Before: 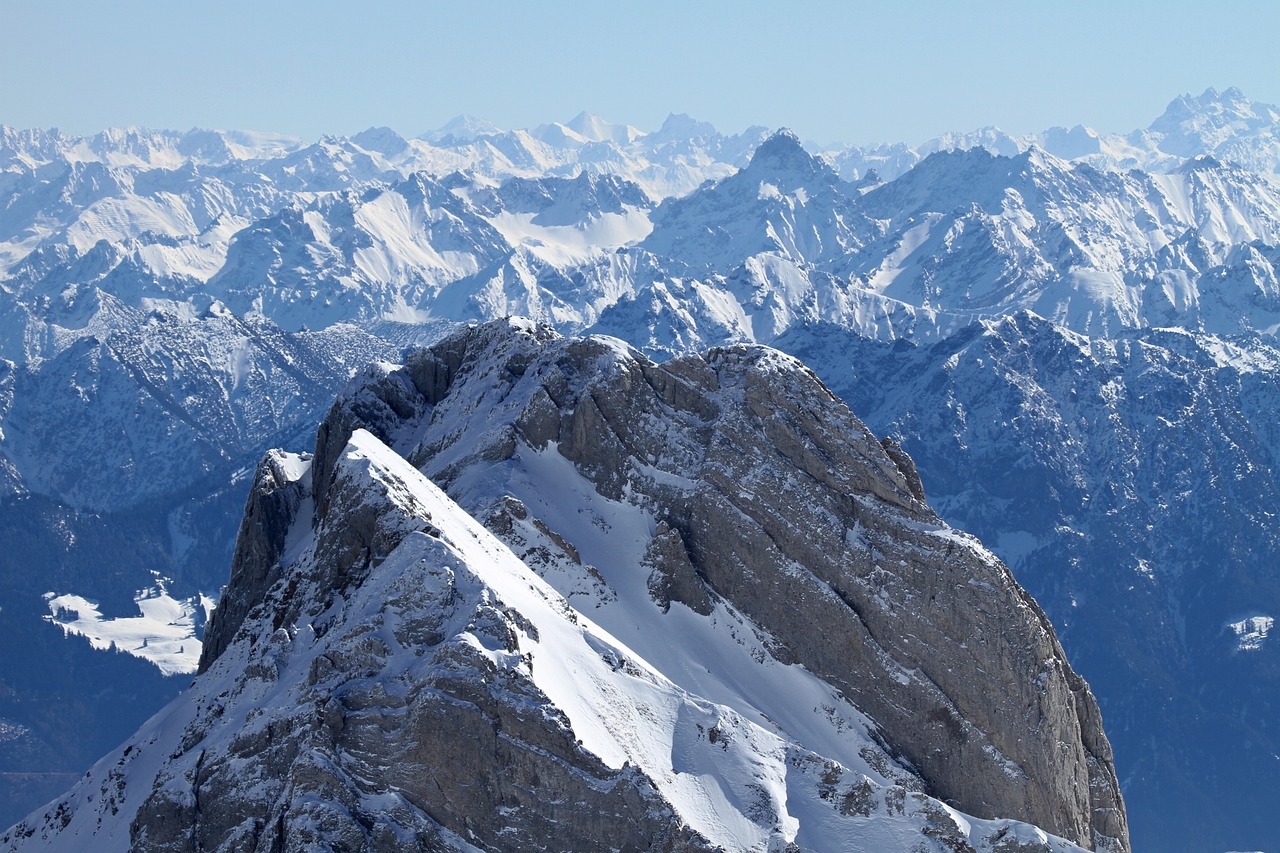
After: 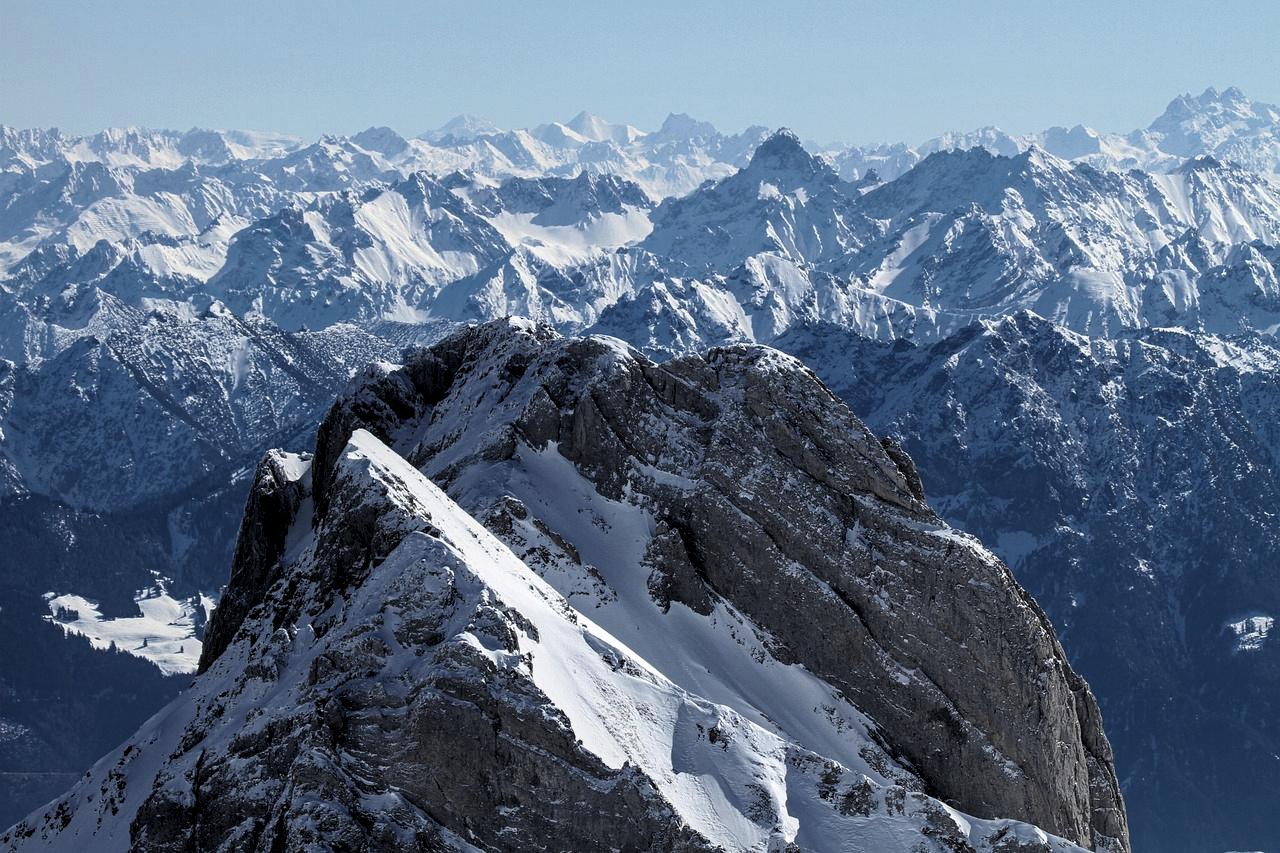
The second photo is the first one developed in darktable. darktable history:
levels: levels [0.116, 0.574, 1]
local contrast: on, module defaults
